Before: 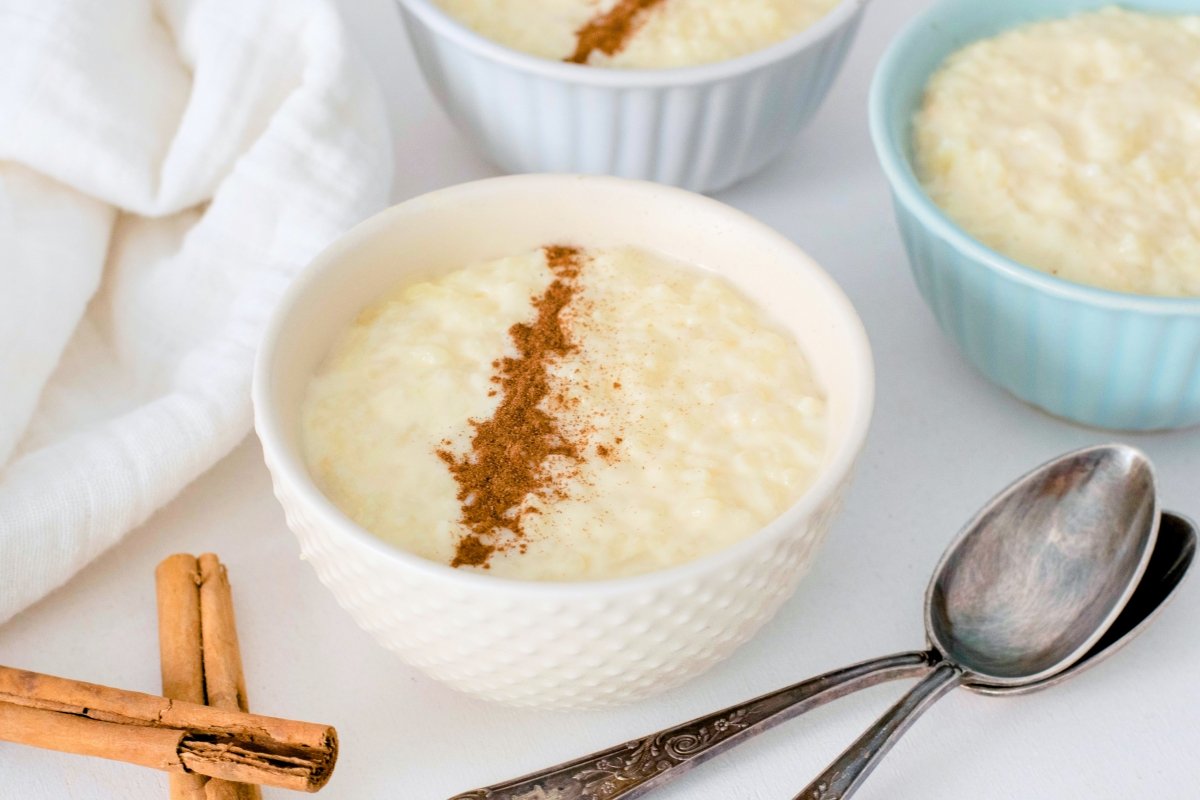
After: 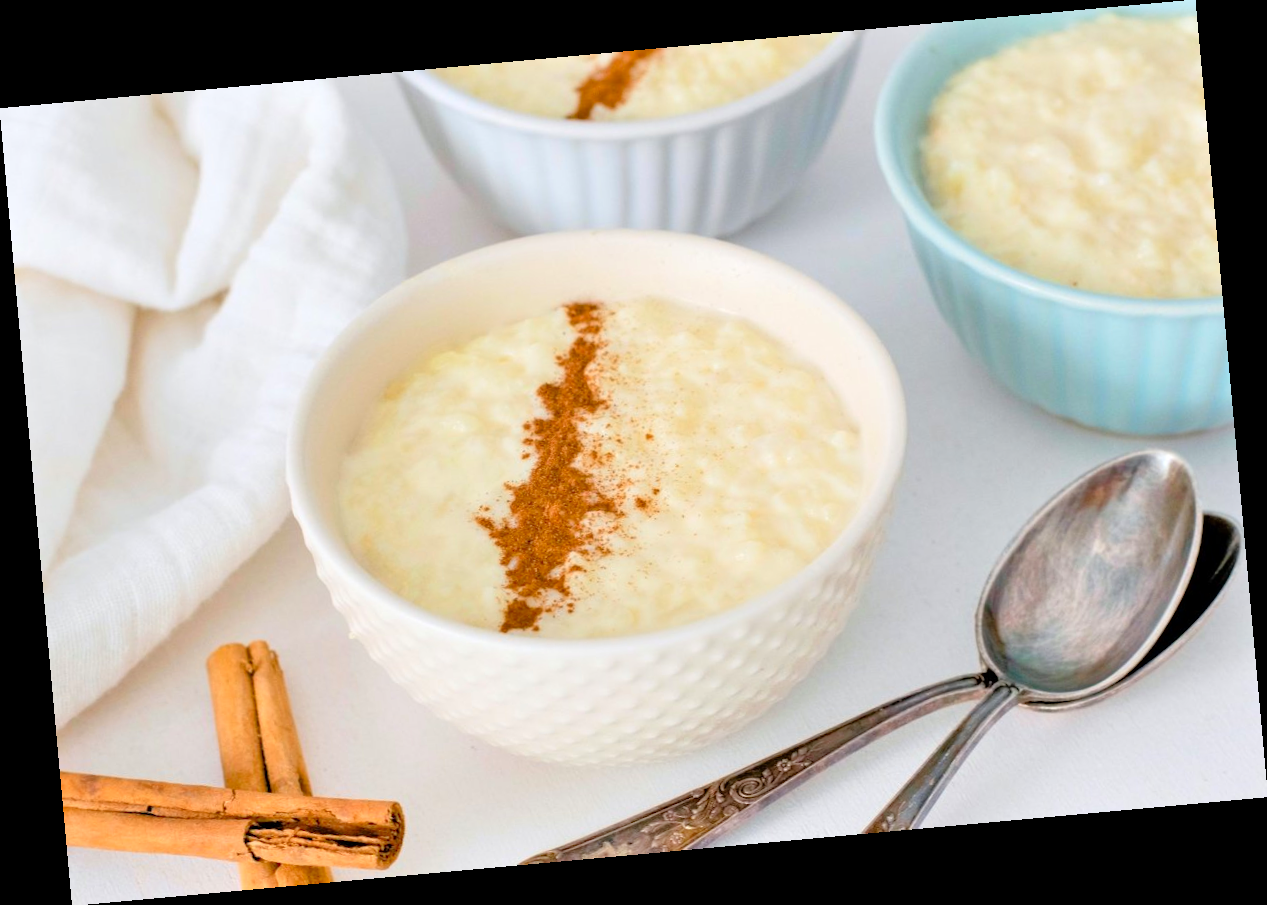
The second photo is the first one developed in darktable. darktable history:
rotate and perspective: rotation -5.2°, automatic cropping off
contrast brightness saturation: contrast 0.04, saturation 0.16
tone equalizer: -7 EV 0.15 EV, -6 EV 0.6 EV, -5 EV 1.15 EV, -4 EV 1.33 EV, -3 EV 1.15 EV, -2 EV 0.6 EV, -1 EV 0.15 EV, mask exposure compensation -0.5 EV
